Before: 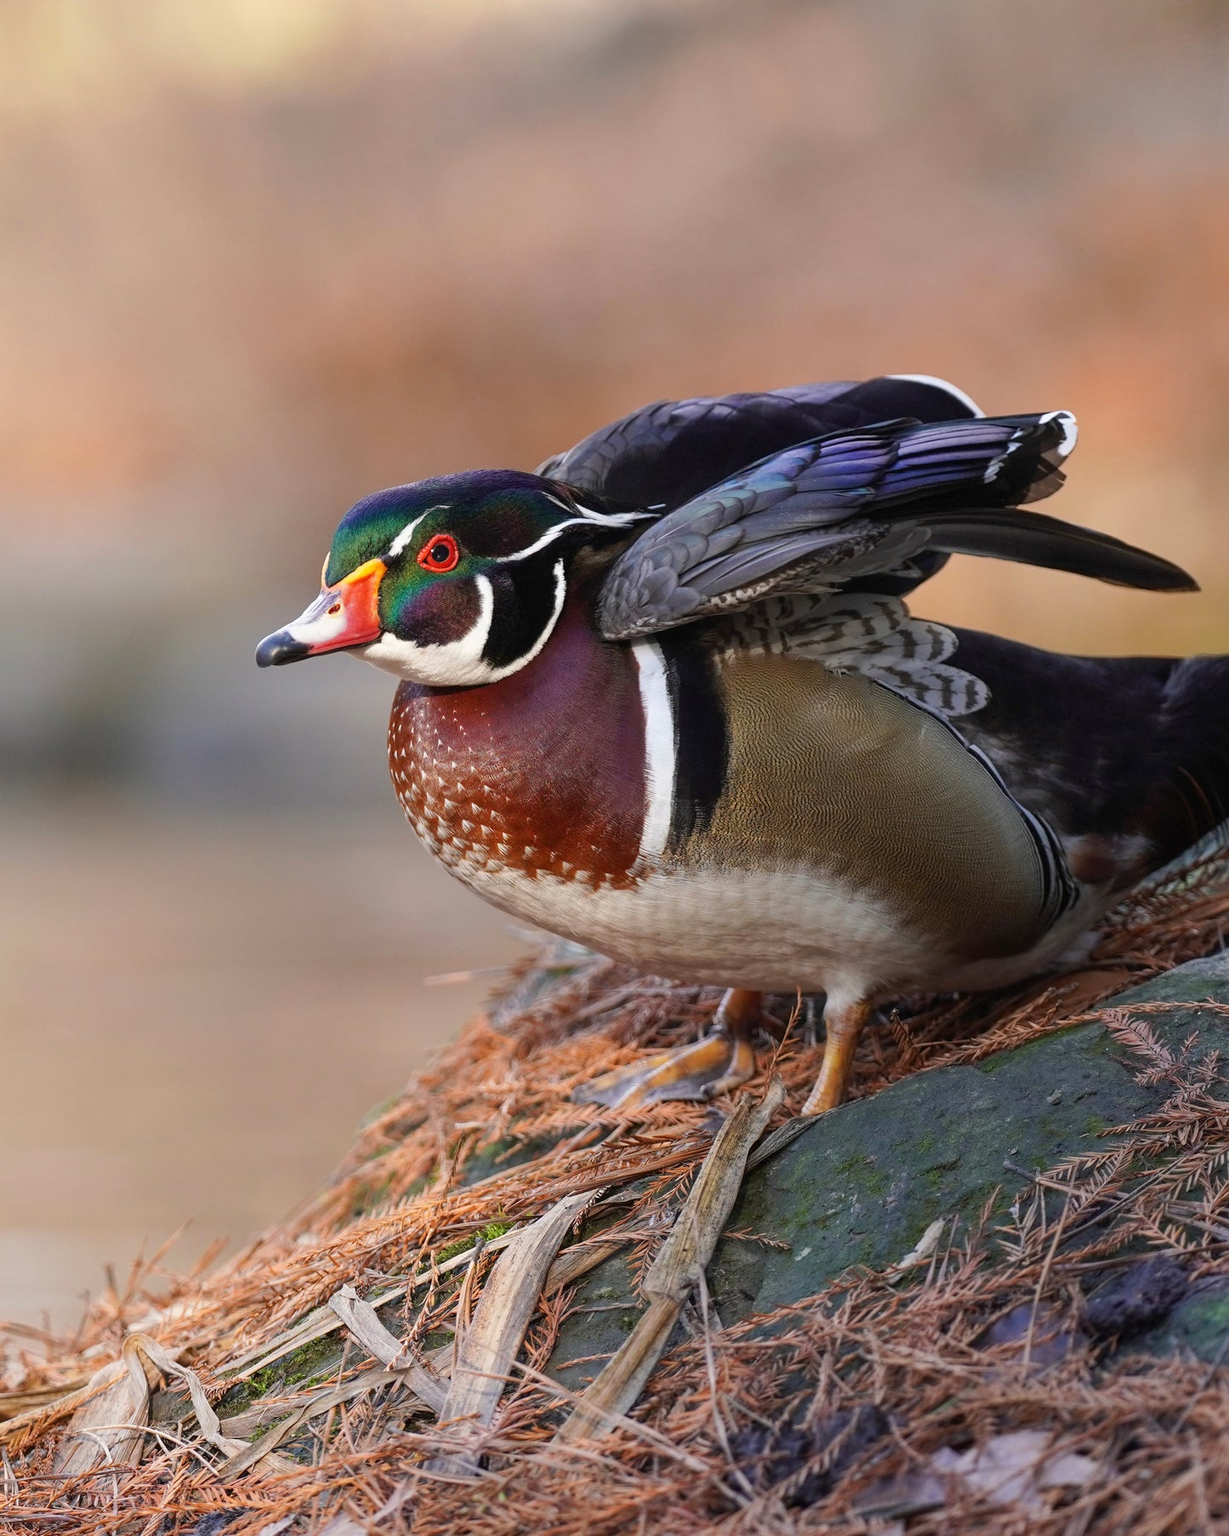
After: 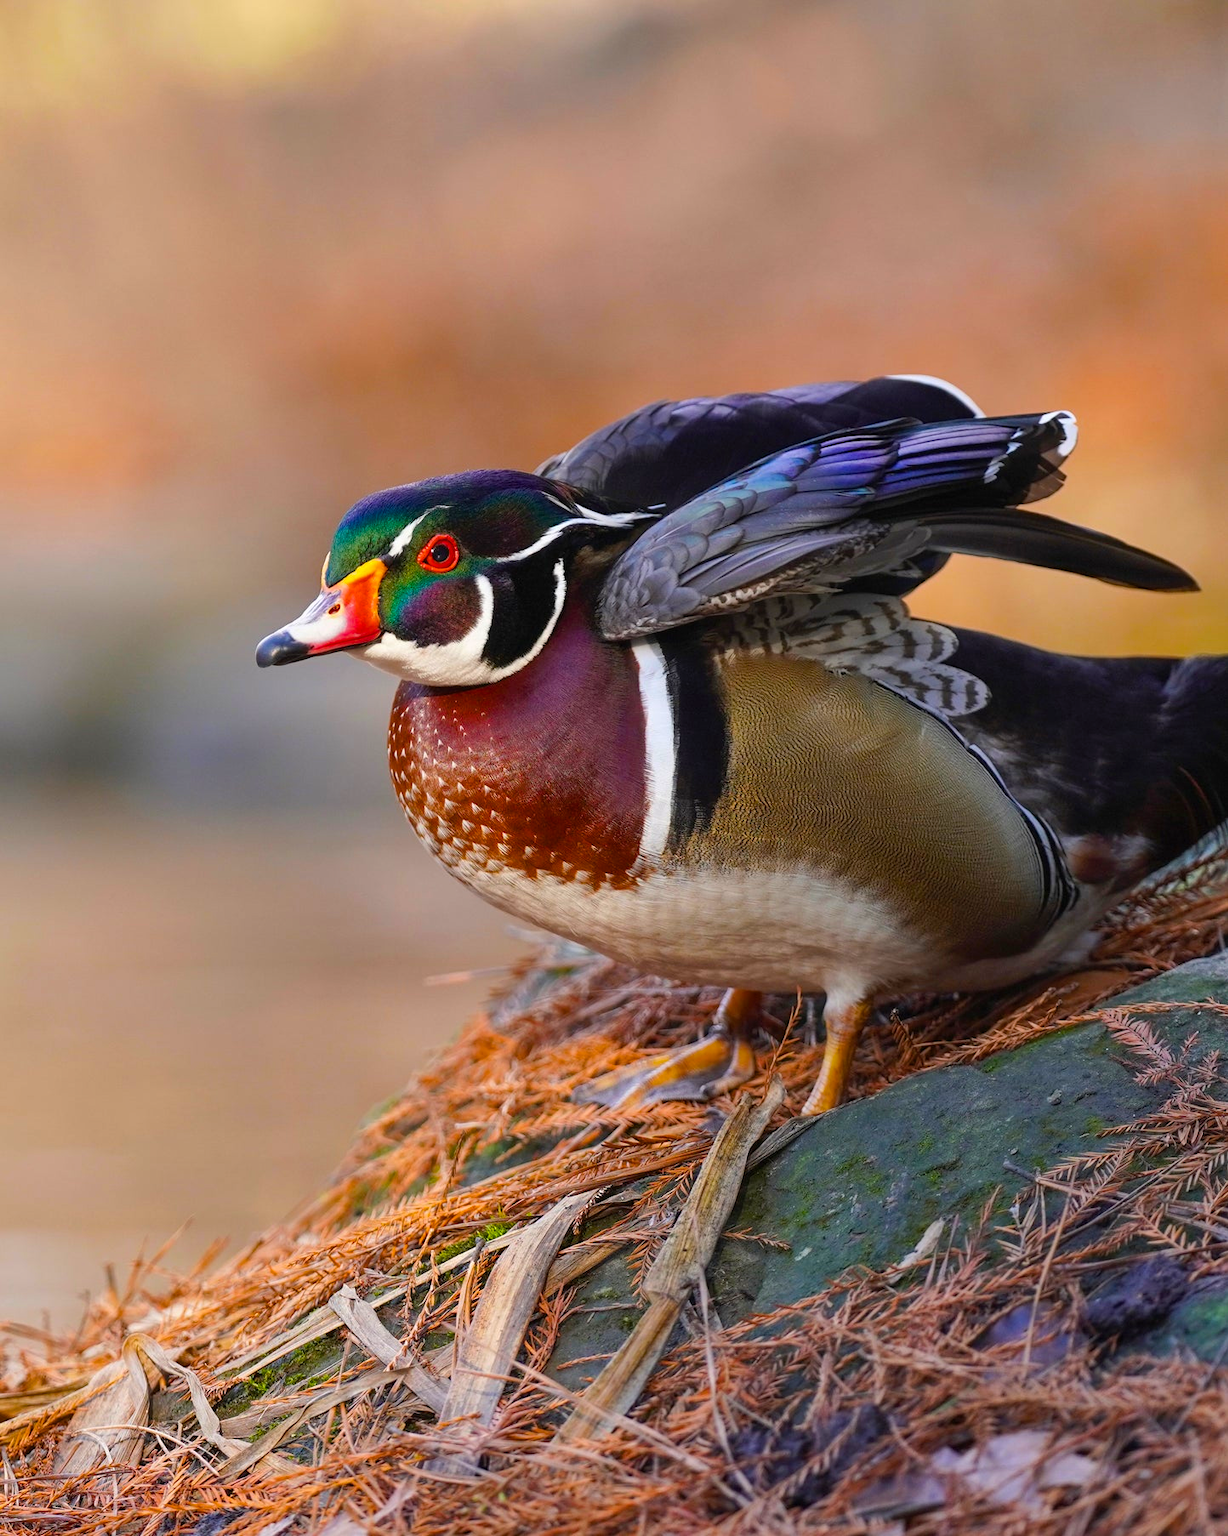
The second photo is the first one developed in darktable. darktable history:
color balance rgb: linear chroma grading › global chroma 15%, perceptual saturation grading › global saturation 30%
shadows and highlights: shadows 35, highlights -35, soften with gaussian
